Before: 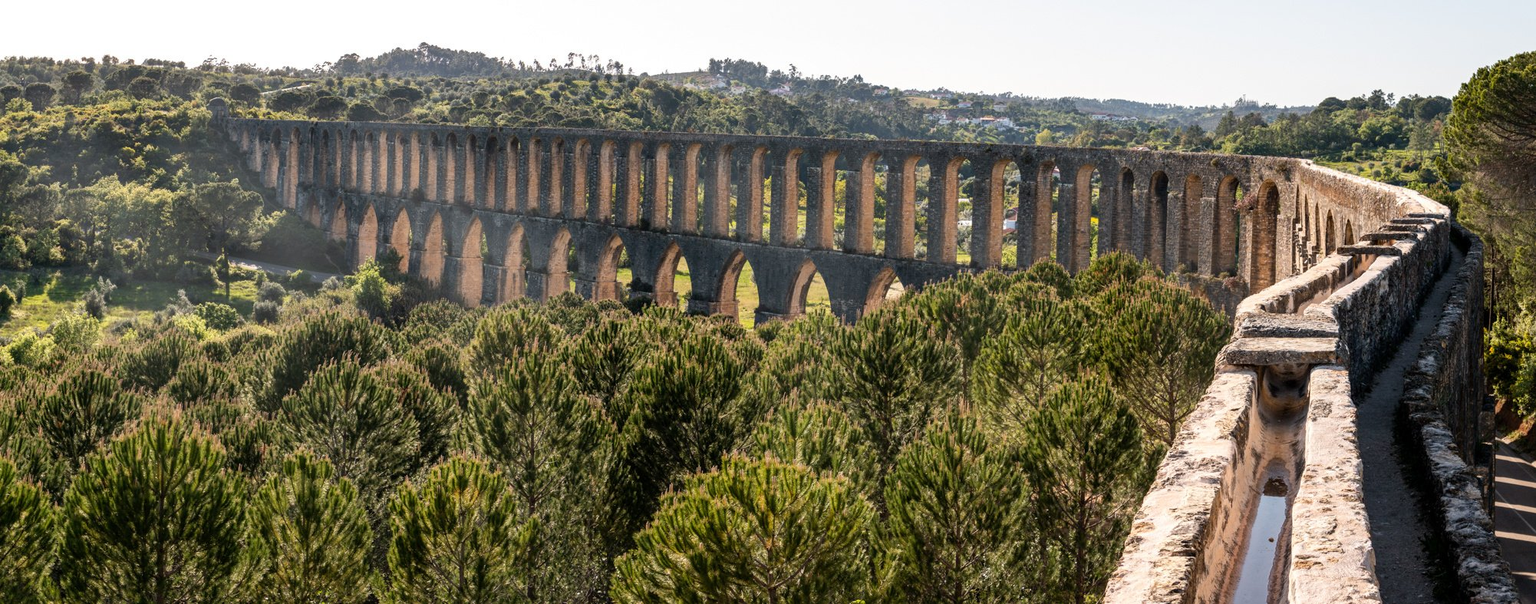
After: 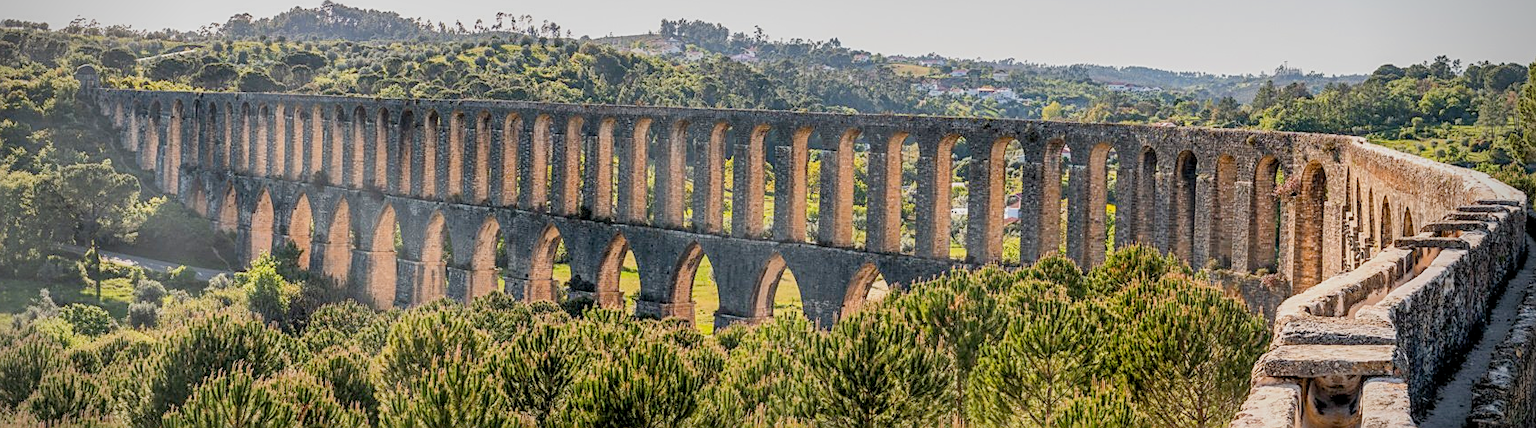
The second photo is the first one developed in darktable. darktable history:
color balance rgb: perceptual saturation grading › global saturation 17.764%, contrast -29.814%
exposure: exposure 0.653 EV, compensate highlight preservation false
local contrast: detail 130%
vignetting: unbound false
crop and rotate: left 9.435%, top 7.113%, right 4.908%, bottom 32.054%
sharpen: on, module defaults
shadows and highlights: highlights color adjustment 0.823%
filmic rgb: middle gray luminance 12.69%, black relative exposure -10.18 EV, white relative exposure 3.47 EV, target black luminance 0%, hardness 5.66, latitude 45.27%, contrast 1.215, highlights saturation mix 4.65%, shadows ↔ highlights balance 27.08%
